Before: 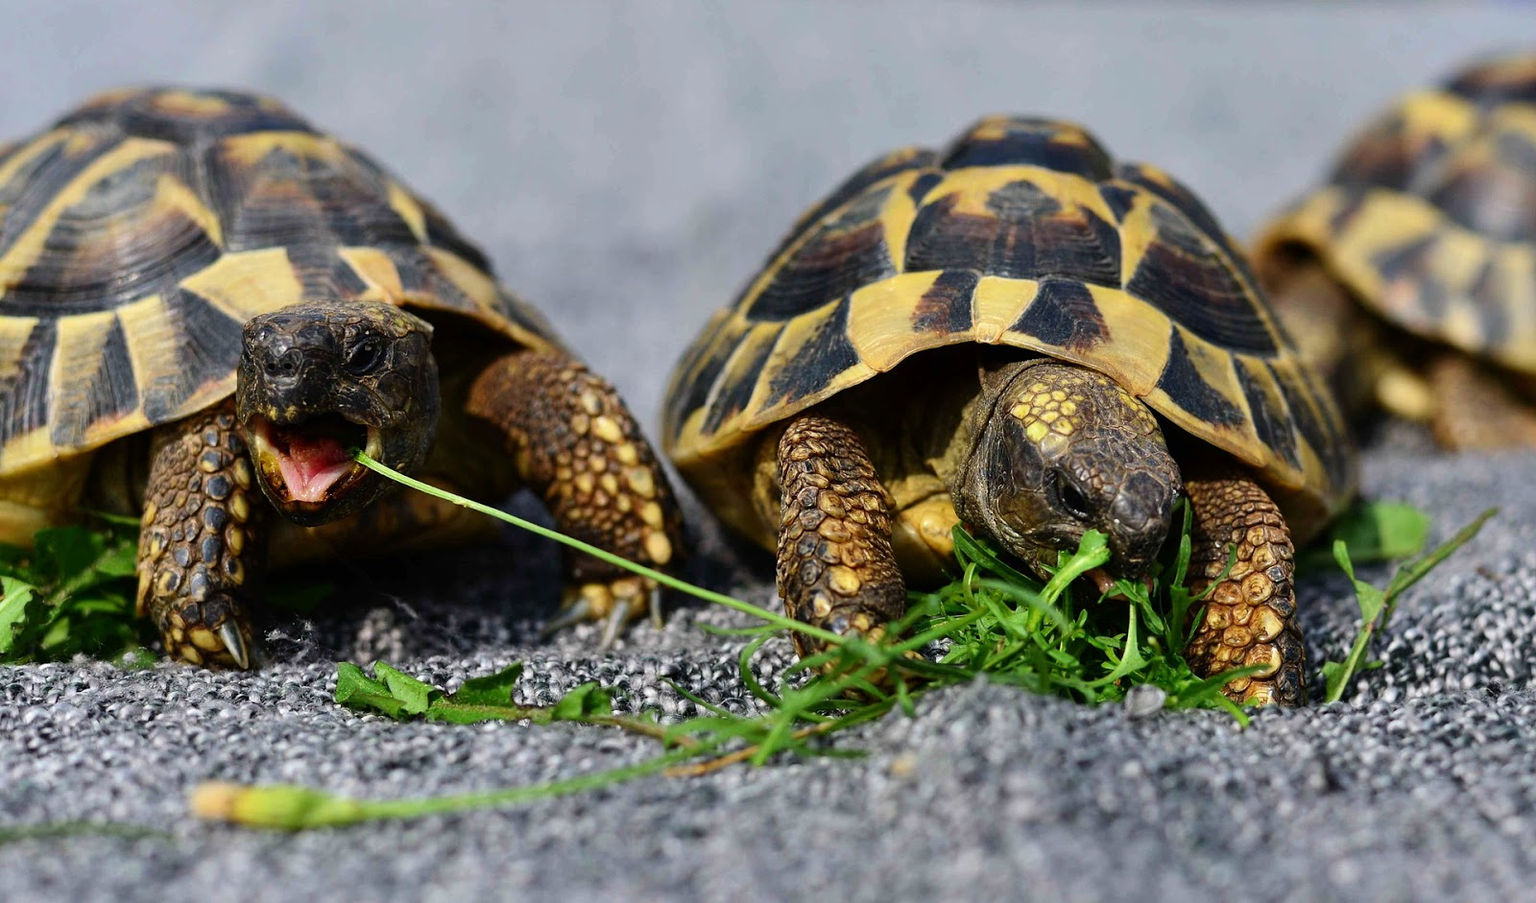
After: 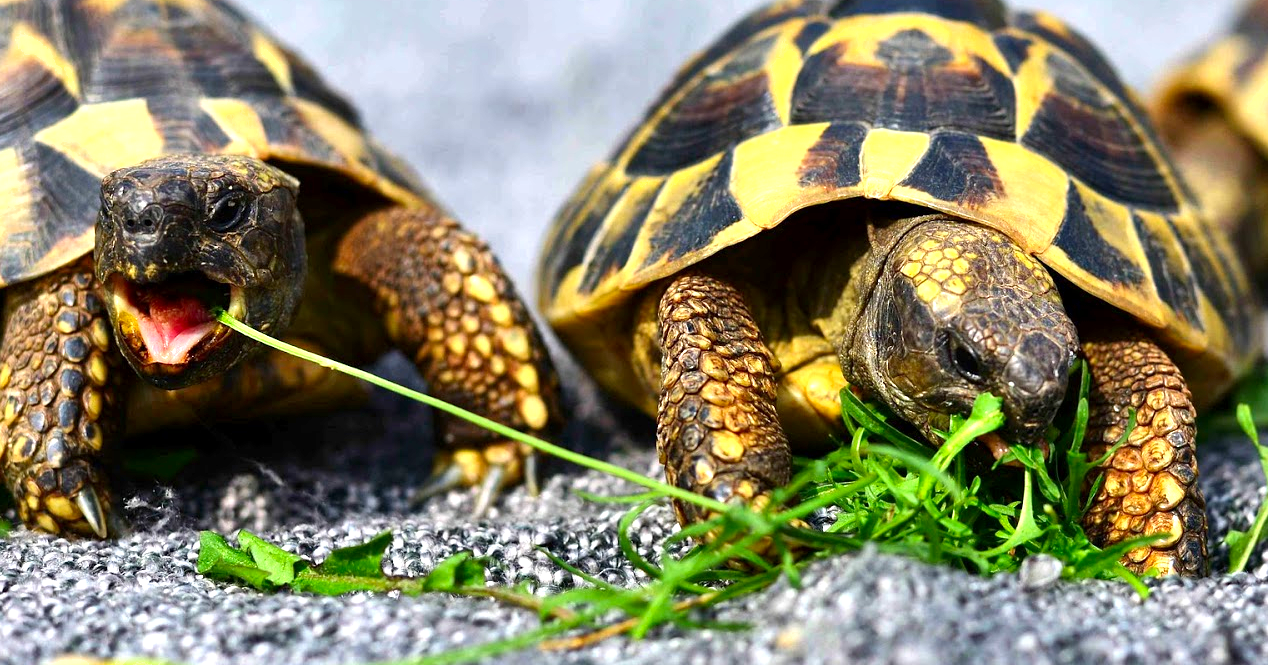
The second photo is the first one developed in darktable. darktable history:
exposure: black level correction 0.001, exposure 0.964 EV, compensate highlight preservation false
contrast brightness saturation: contrast 0.04, saturation 0.163
crop: left 9.532%, top 16.959%, right 11.206%, bottom 12.324%
shadows and highlights: low approximation 0.01, soften with gaussian
